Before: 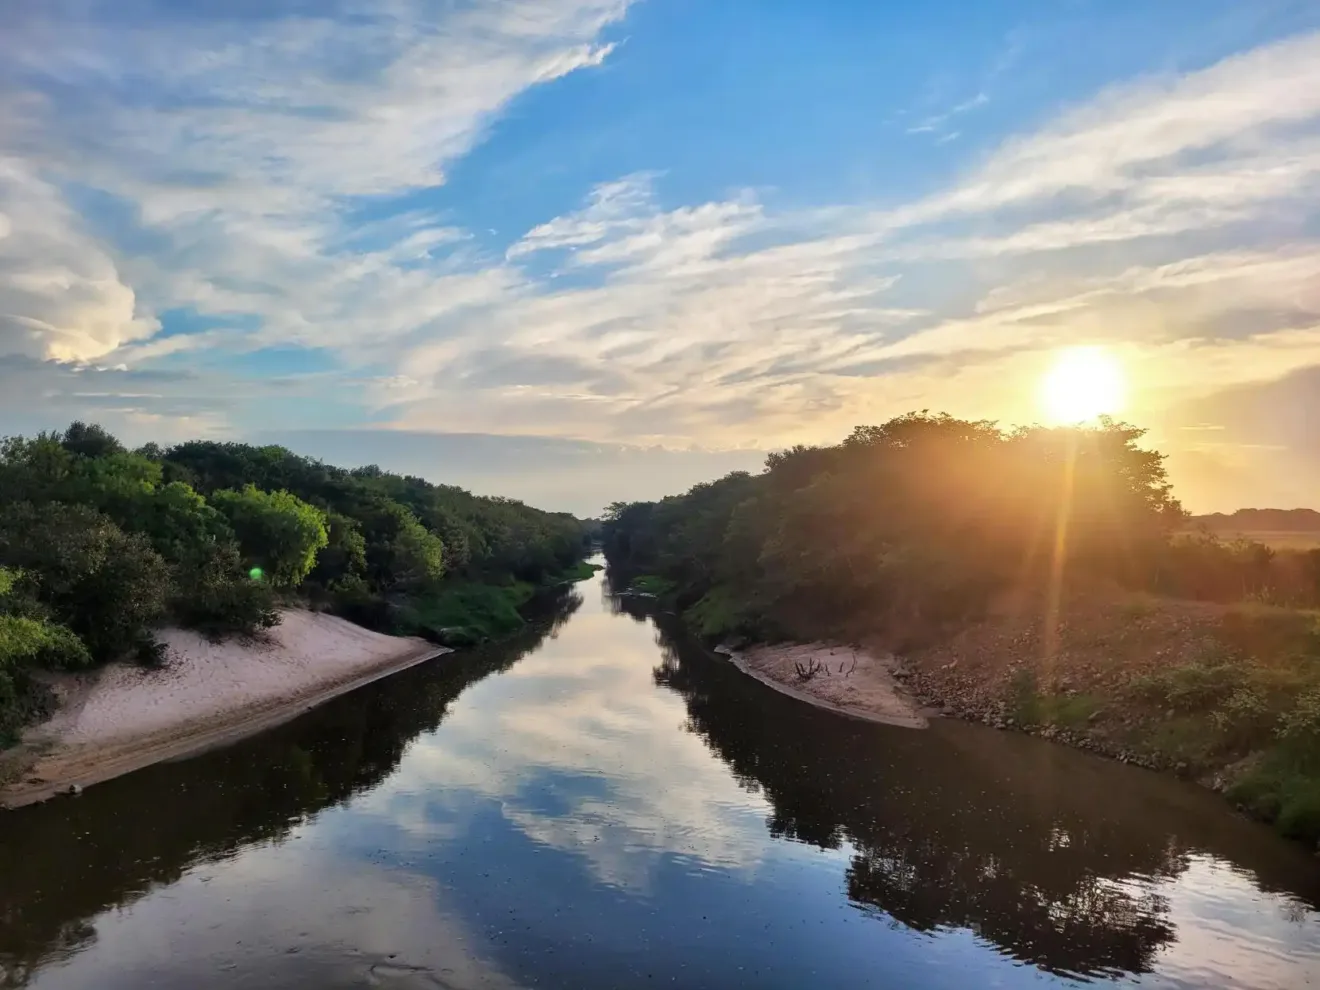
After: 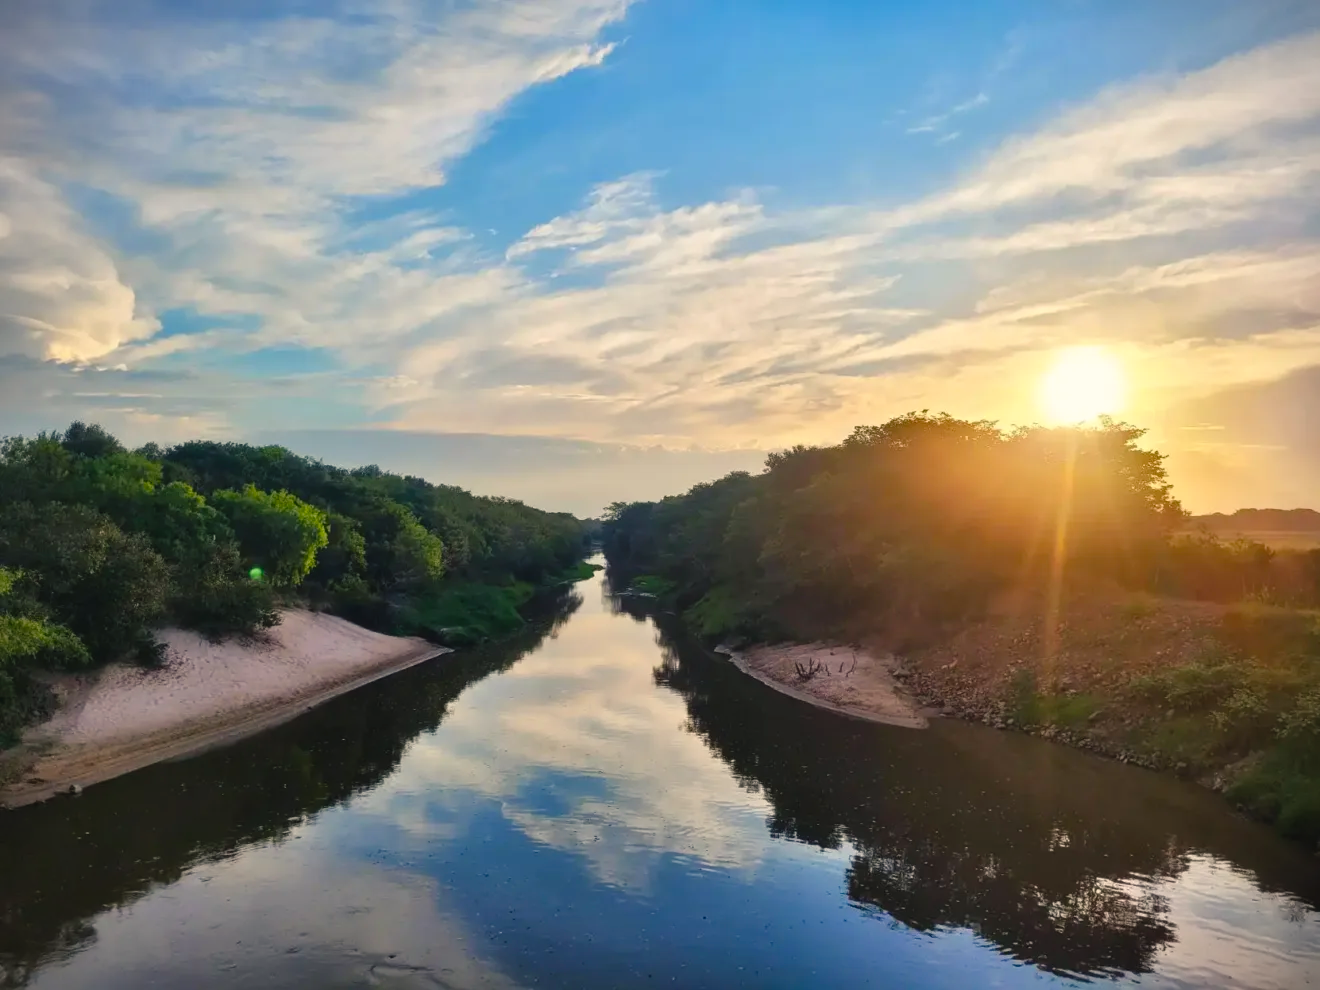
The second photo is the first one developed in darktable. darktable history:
vignetting: fall-off start 92.6%, brightness -0.52, saturation -0.51, center (-0.012, 0)
color balance rgb: shadows lift › chroma 2%, shadows lift › hue 219.6°, power › hue 313.2°, highlights gain › chroma 3%, highlights gain › hue 75.6°, global offset › luminance 0.5%, perceptual saturation grading › global saturation 15.33%, perceptual saturation grading › highlights -19.33%, perceptual saturation grading › shadows 20%, global vibrance 20%
